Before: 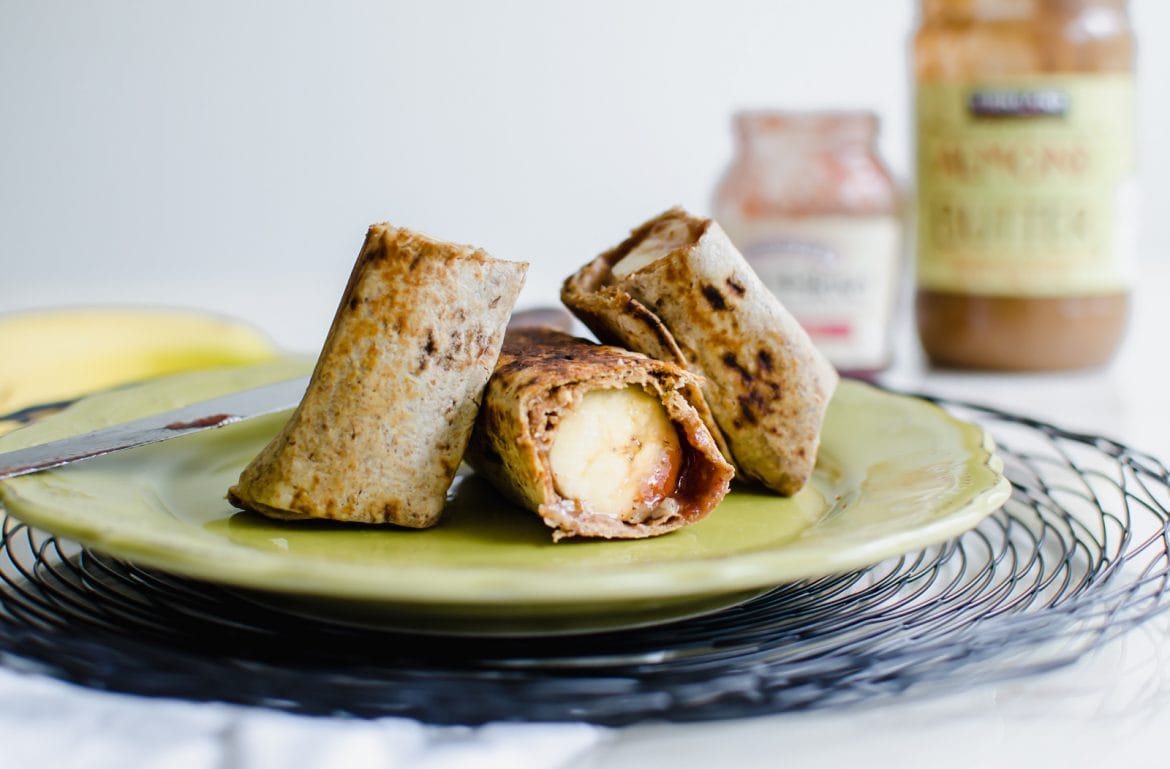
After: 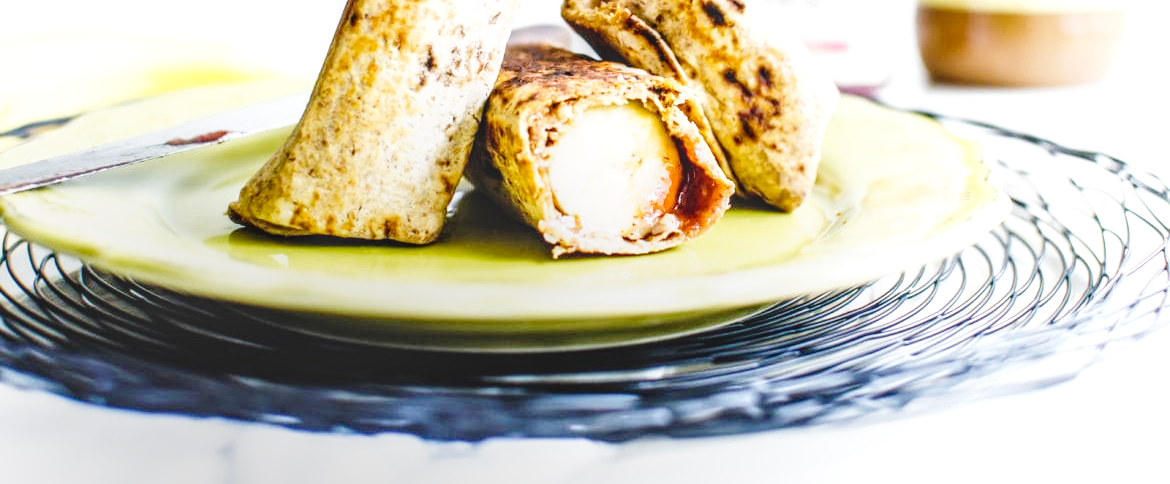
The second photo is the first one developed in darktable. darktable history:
local contrast: highlights 1%, shadows 4%, detail 133%
exposure: black level correction 0, exposure 0.702 EV, compensate highlight preservation false
crop and rotate: top 36.956%
base curve: curves: ch0 [(0, 0) (0.008, 0.007) (0.022, 0.029) (0.048, 0.089) (0.092, 0.197) (0.191, 0.399) (0.275, 0.534) (0.357, 0.65) (0.477, 0.78) (0.542, 0.833) (0.799, 0.973) (1, 1)], preserve colors none
tone equalizer: edges refinement/feathering 500, mask exposure compensation -1.57 EV, preserve details no
